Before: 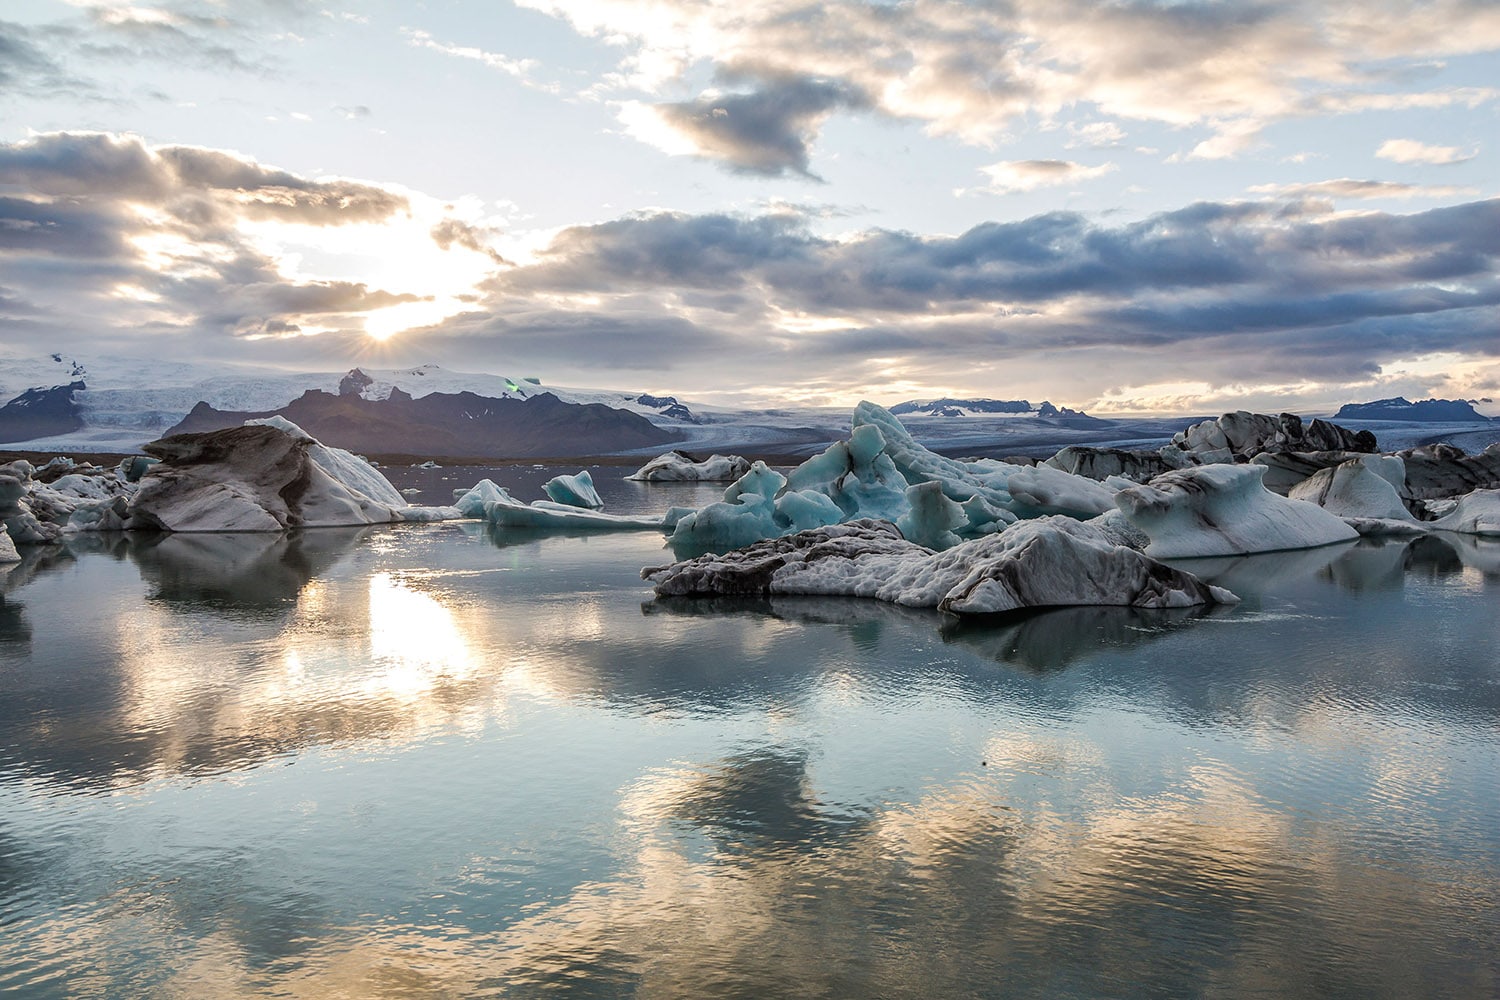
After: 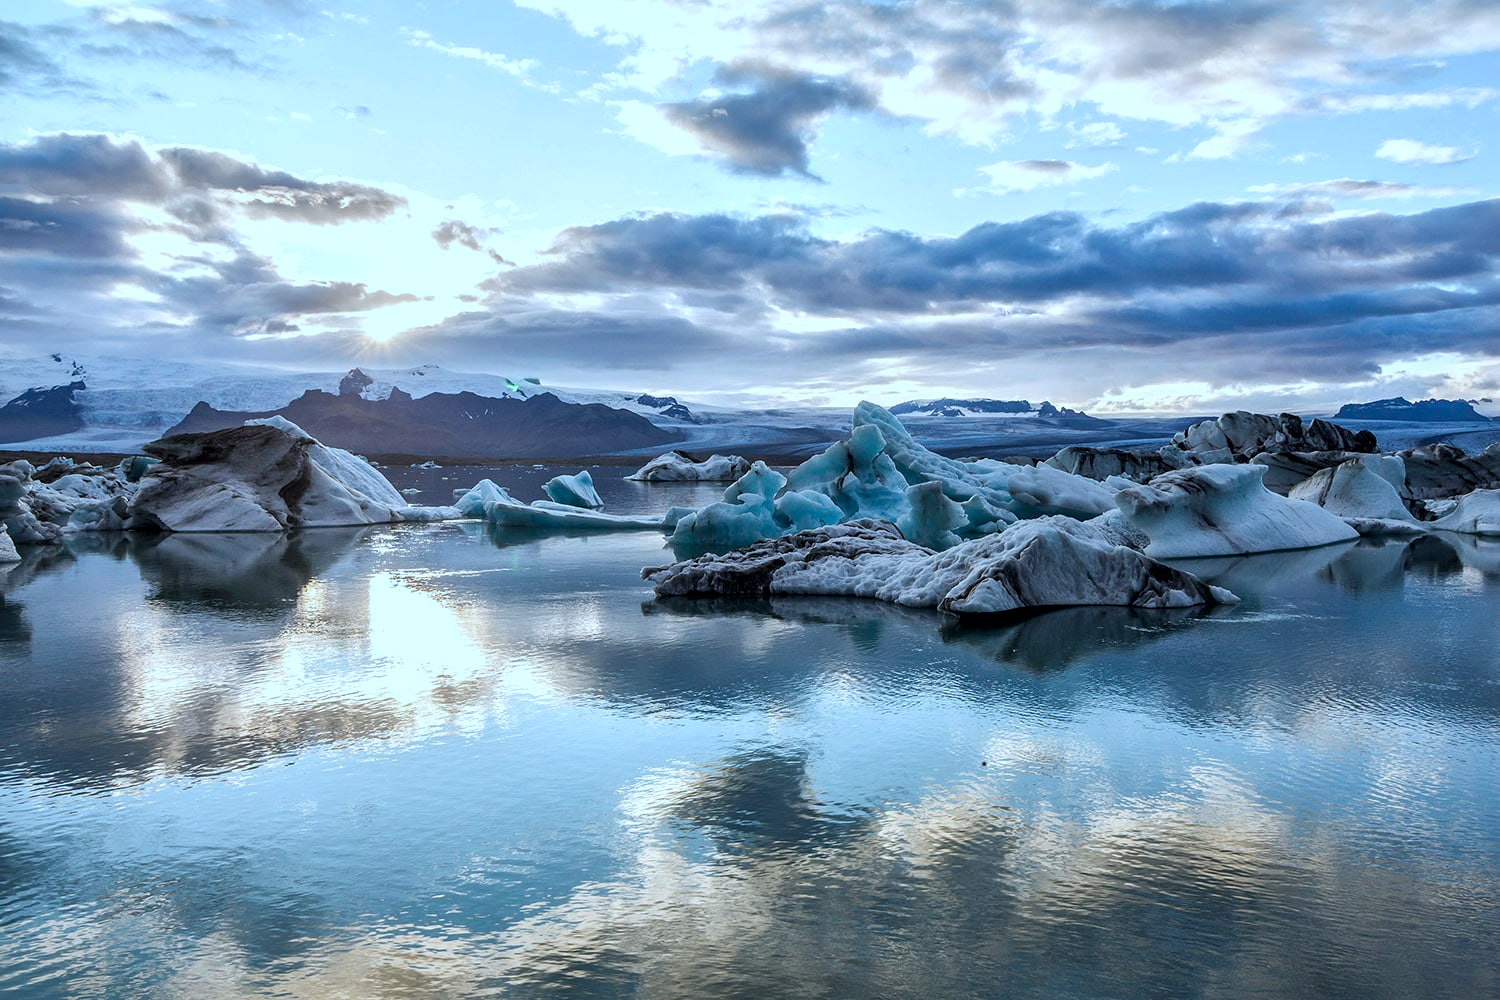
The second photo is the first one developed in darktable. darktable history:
color calibration: x 0.396, y 0.386, temperature 3669 K
tone equalizer: on, module defaults
local contrast: mode bilateral grid, contrast 20, coarseness 50, detail 132%, midtone range 0.2
